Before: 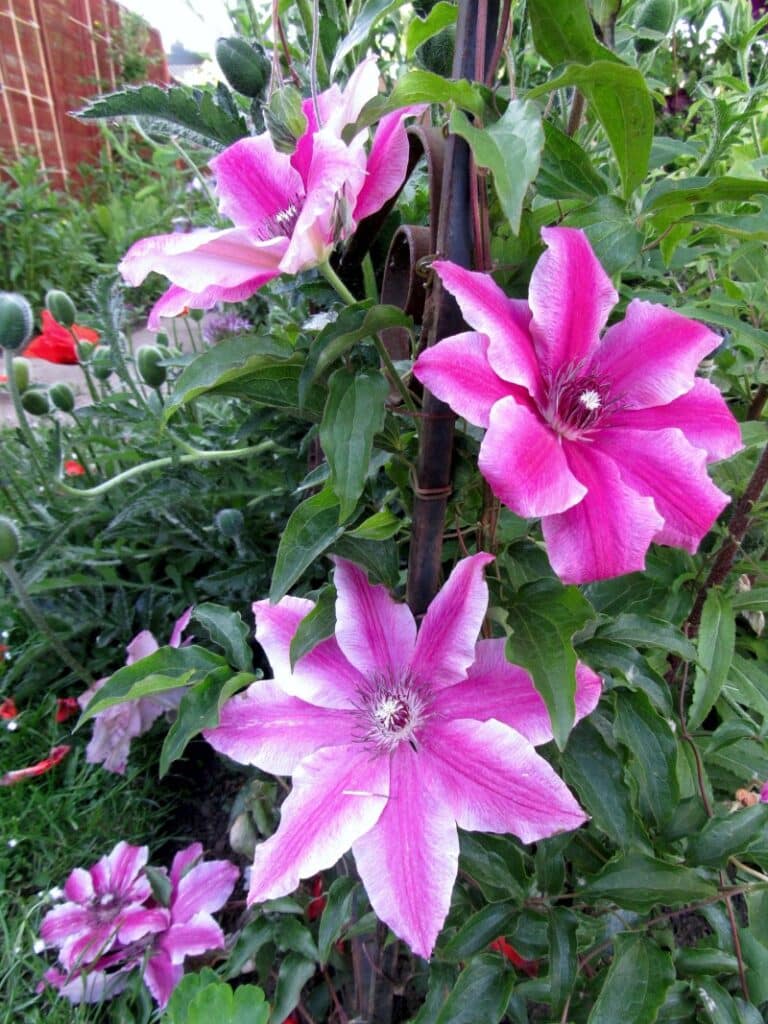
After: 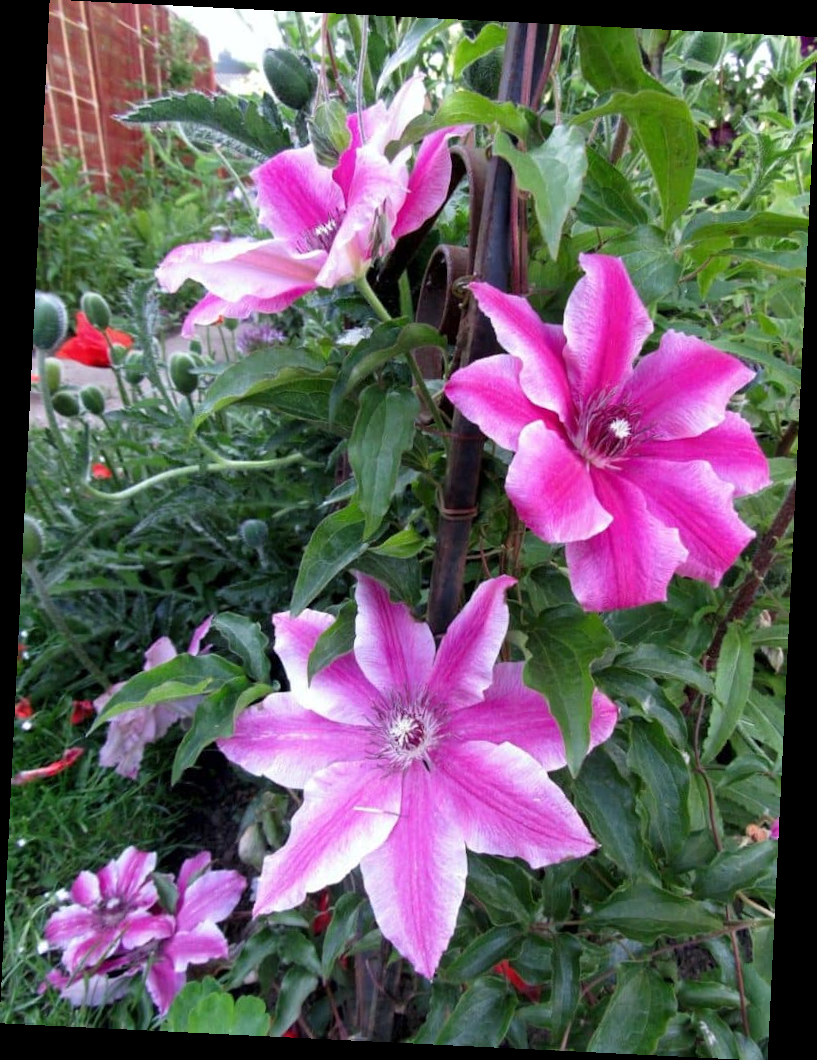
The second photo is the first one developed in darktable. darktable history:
crop and rotate: angle -2.81°
